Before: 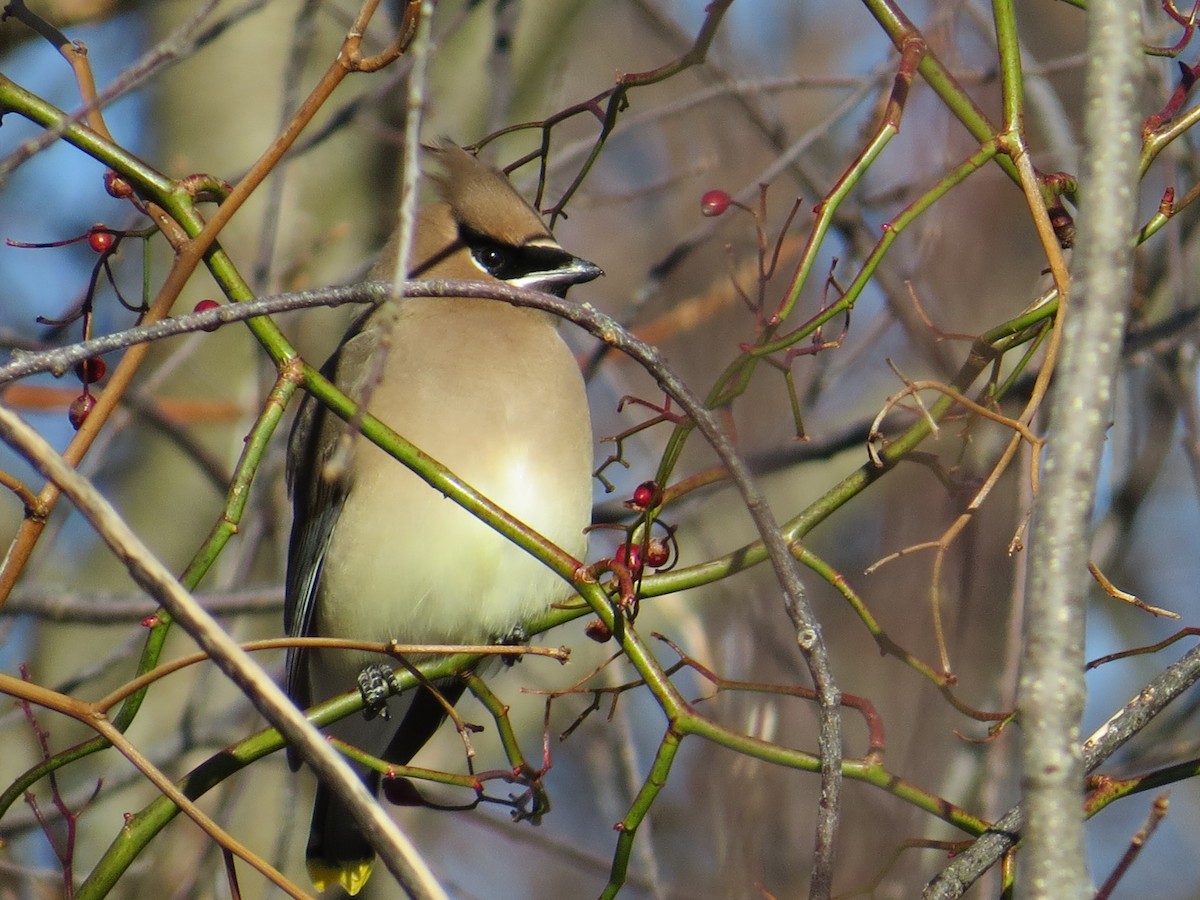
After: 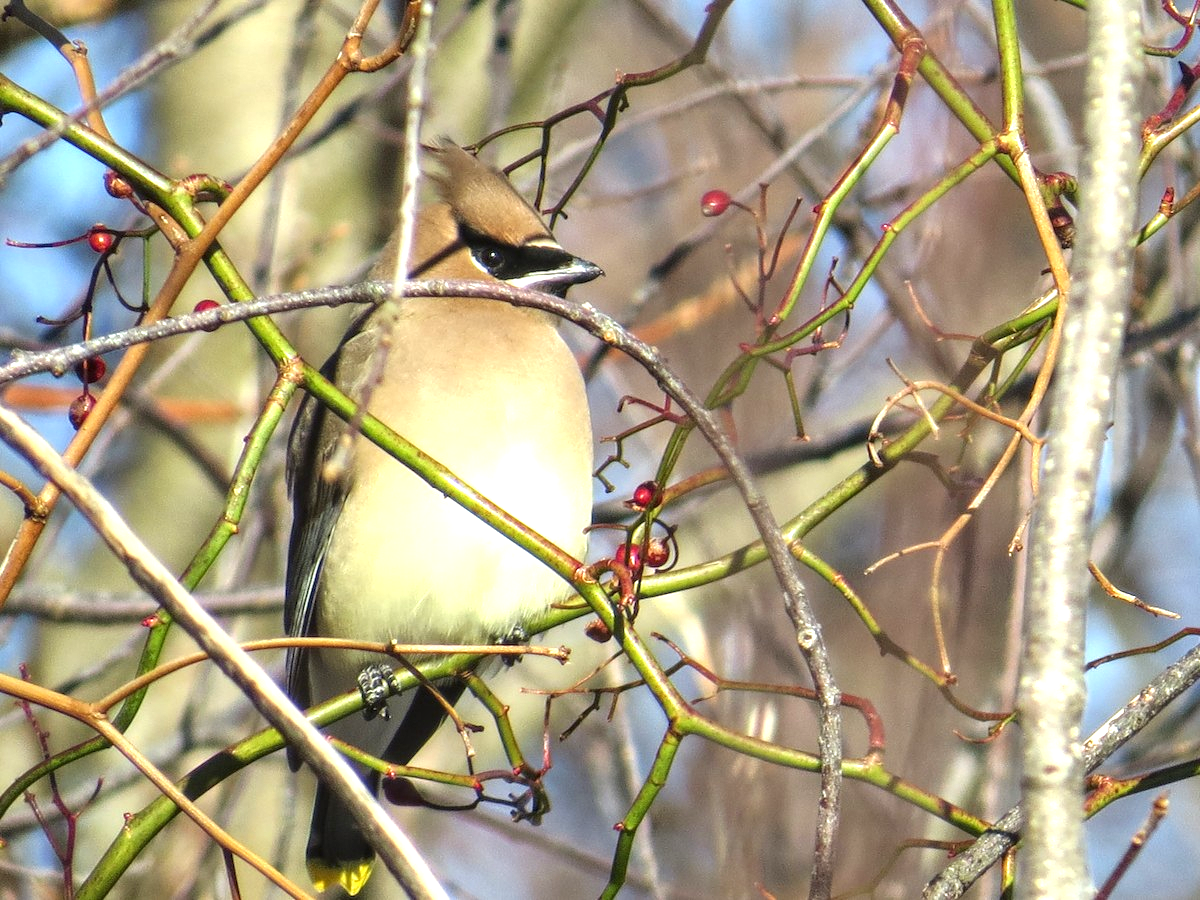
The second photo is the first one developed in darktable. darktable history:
exposure: black level correction 0, exposure 1.097 EV, compensate highlight preservation false
local contrast: detail 130%
